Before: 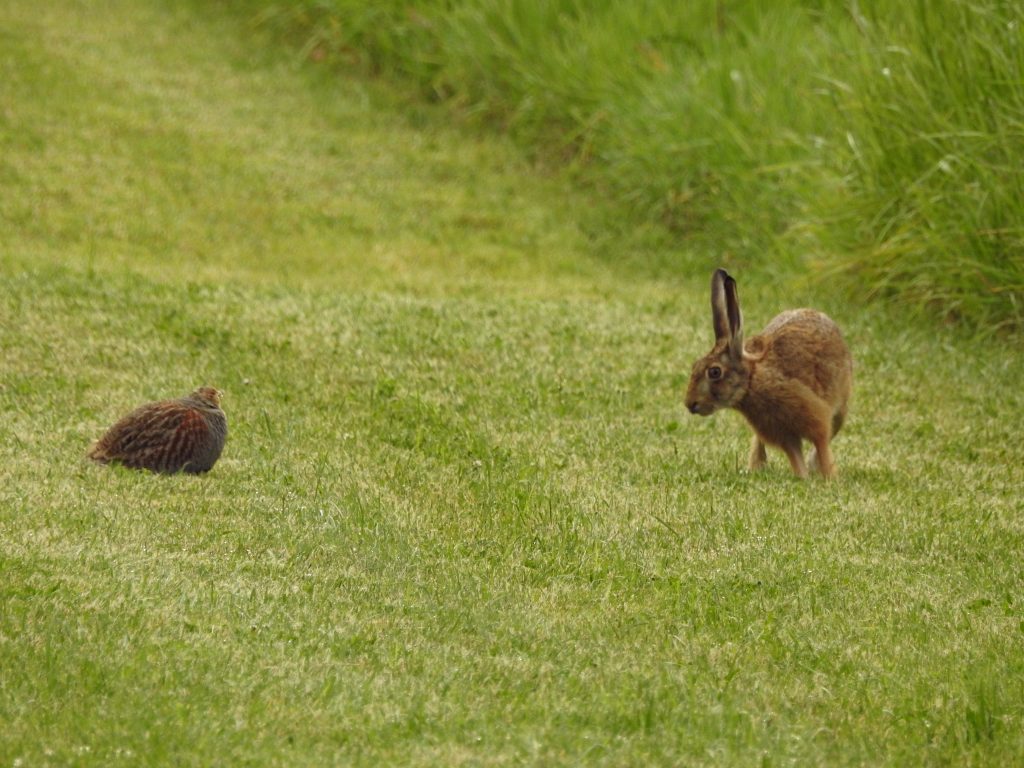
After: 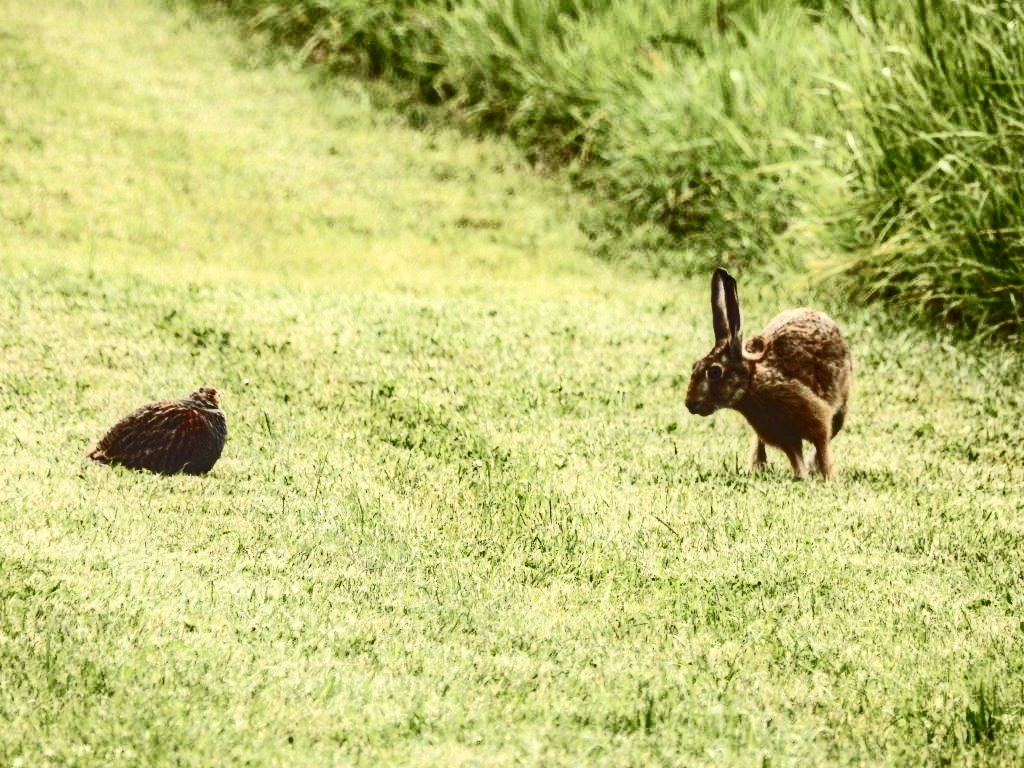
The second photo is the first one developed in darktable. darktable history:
exposure: black level correction -0.001, exposure 0.08 EV, compensate highlight preservation false
local contrast: on, module defaults
contrast brightness saturation: contrast 0.949, brightness 0.193
tone curve: curves: ch0 [(0, 0) (0.003, 0.005) (0.011, 0.021) (0.025, 0.042) (0.044, 0.065) (0.069, 0.074) (0.1, 0.092) (0.136, 0.123) (0.177, 0.159) (0.224, 0.2) (0.277, 0.252) (0.335, 0.32) (0.399, 0.392) (0.468, 0.468) (0.543, 0.549) (0.623, 0.638) (0.709, 0.721) (0.801, 0.812) (0.898, 0.896) (1, 1)], color space Lab, independent channels, preserve colors none
filmic rgb: black relative exposure -16 EV, white relative exposure 4.01 EV, target black luminance 0%, hardness 7.65, latitude 72.26%, contrast 0.895, highlights saturation mix 10.02%, shadows ↔ highlights balance -0.379%, iterations of high-quality reconstruction 0
